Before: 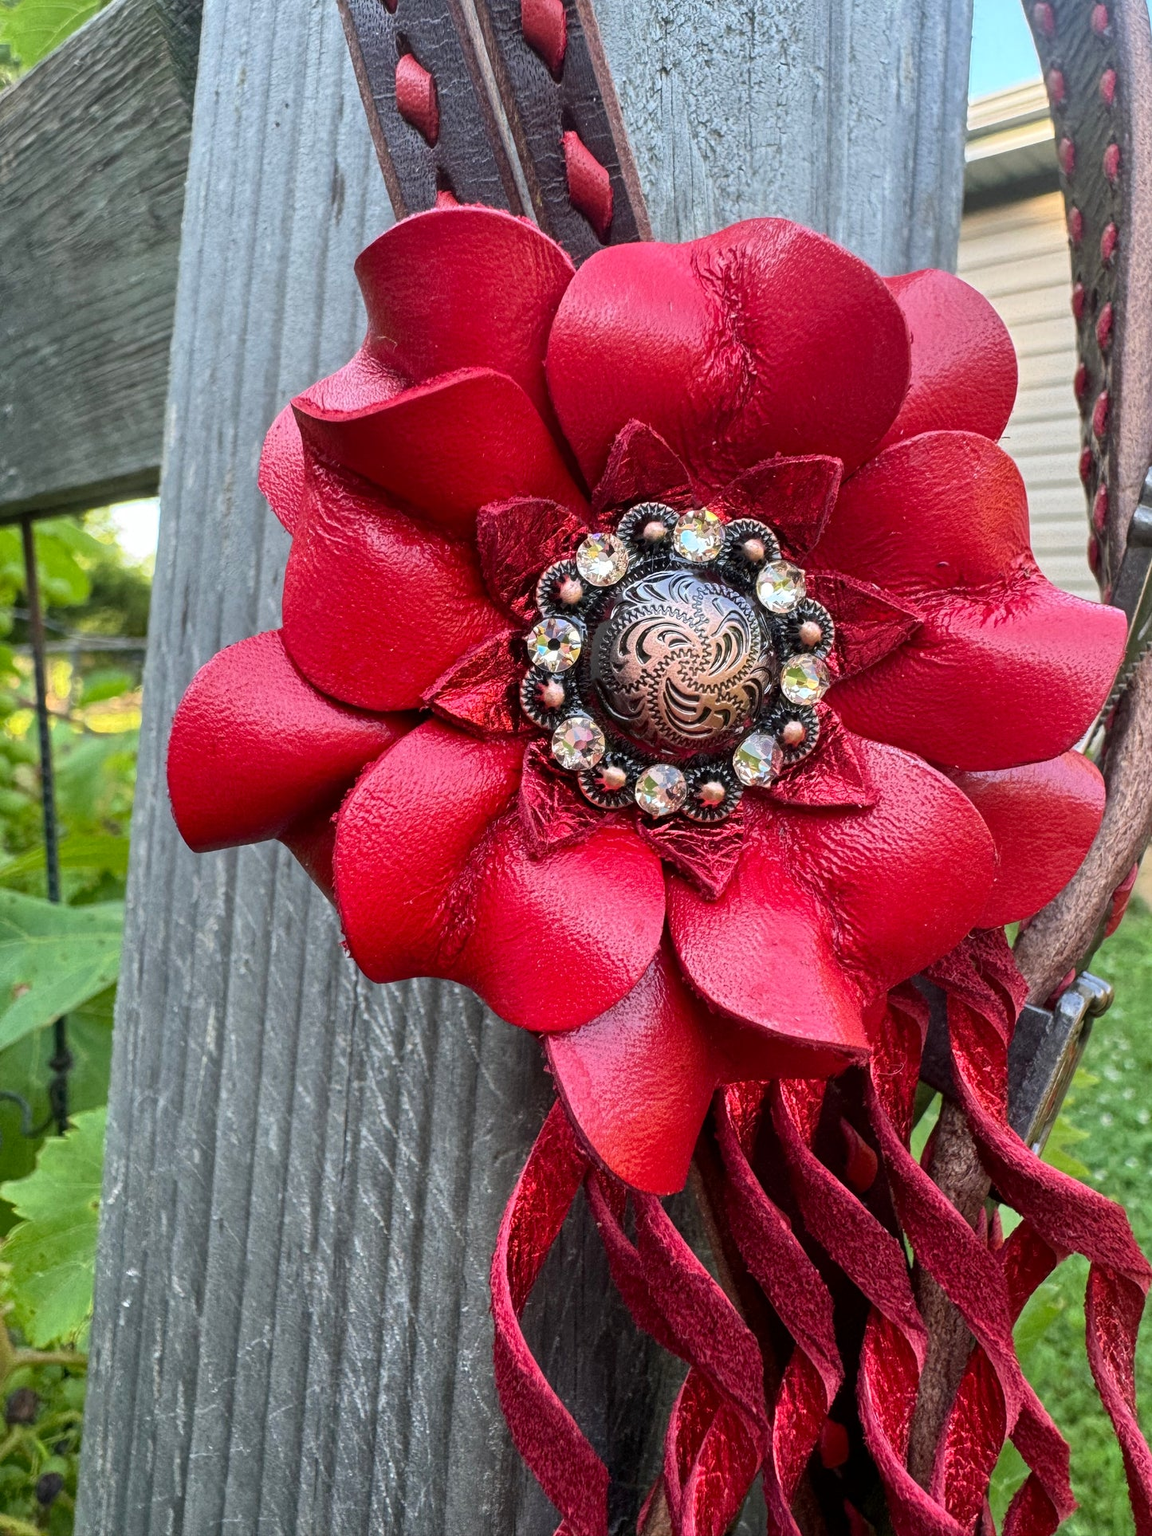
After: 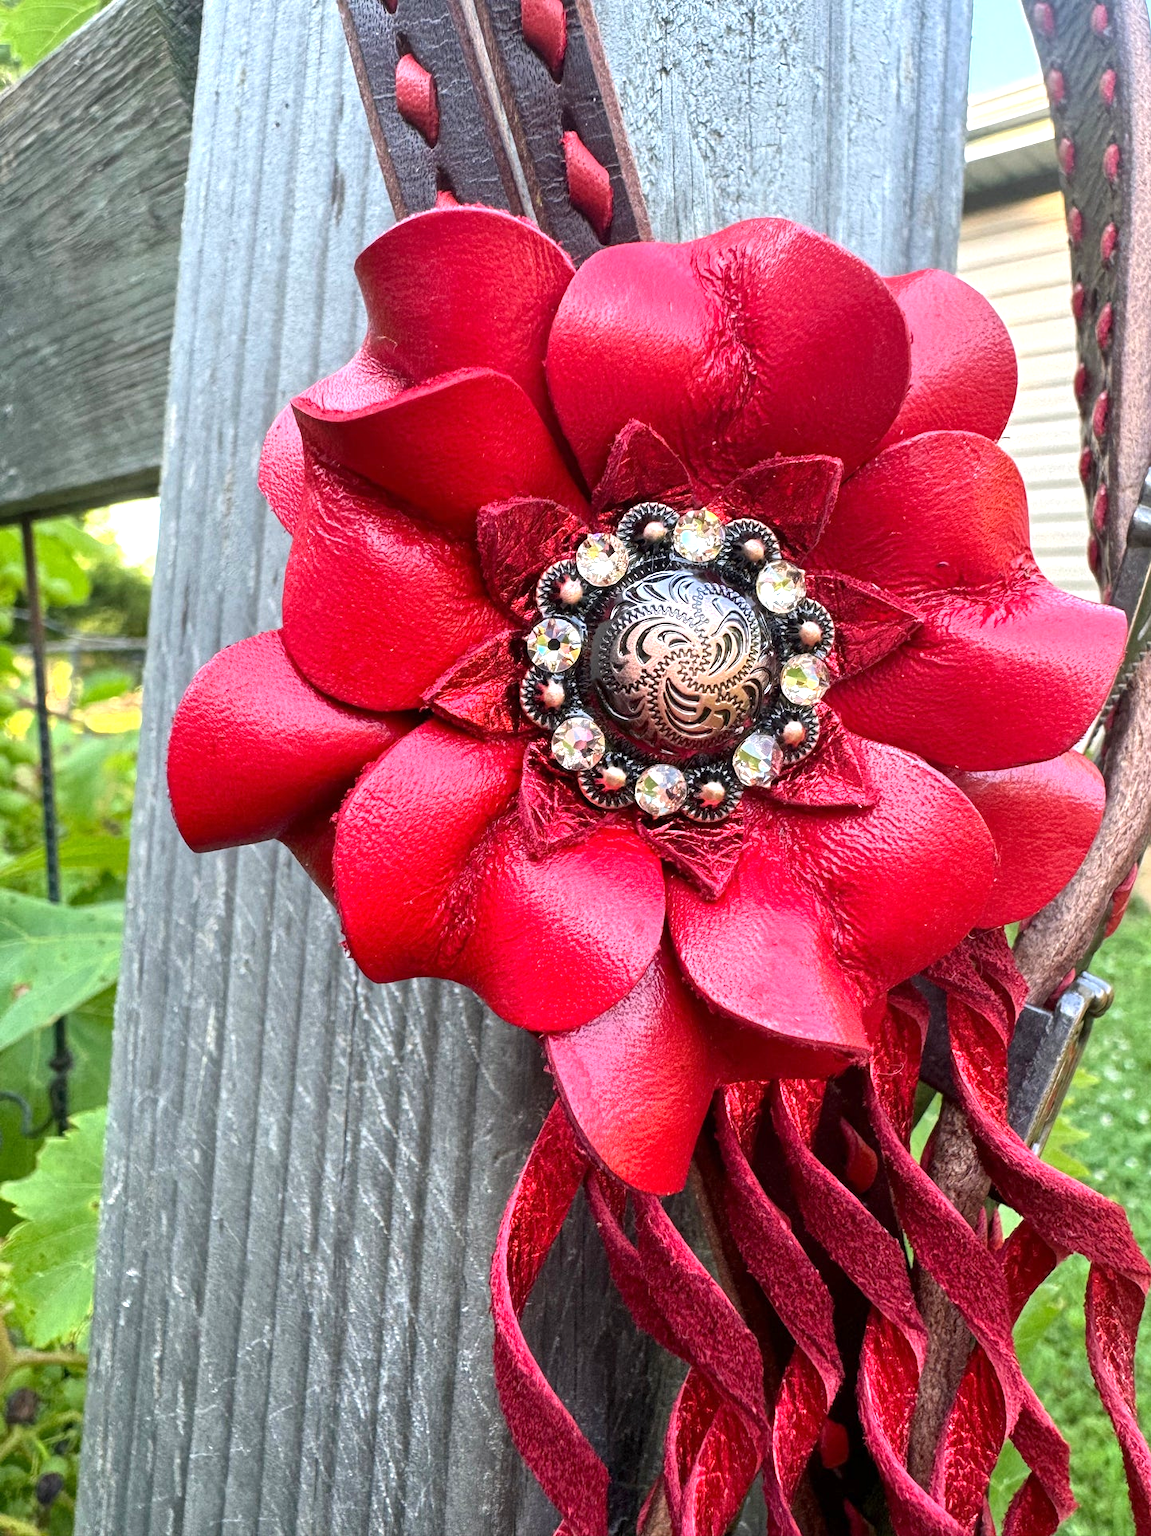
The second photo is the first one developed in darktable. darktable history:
exposure: exposure 0.649 EV, compensate exposure bias true, compensate highlight preservation false
